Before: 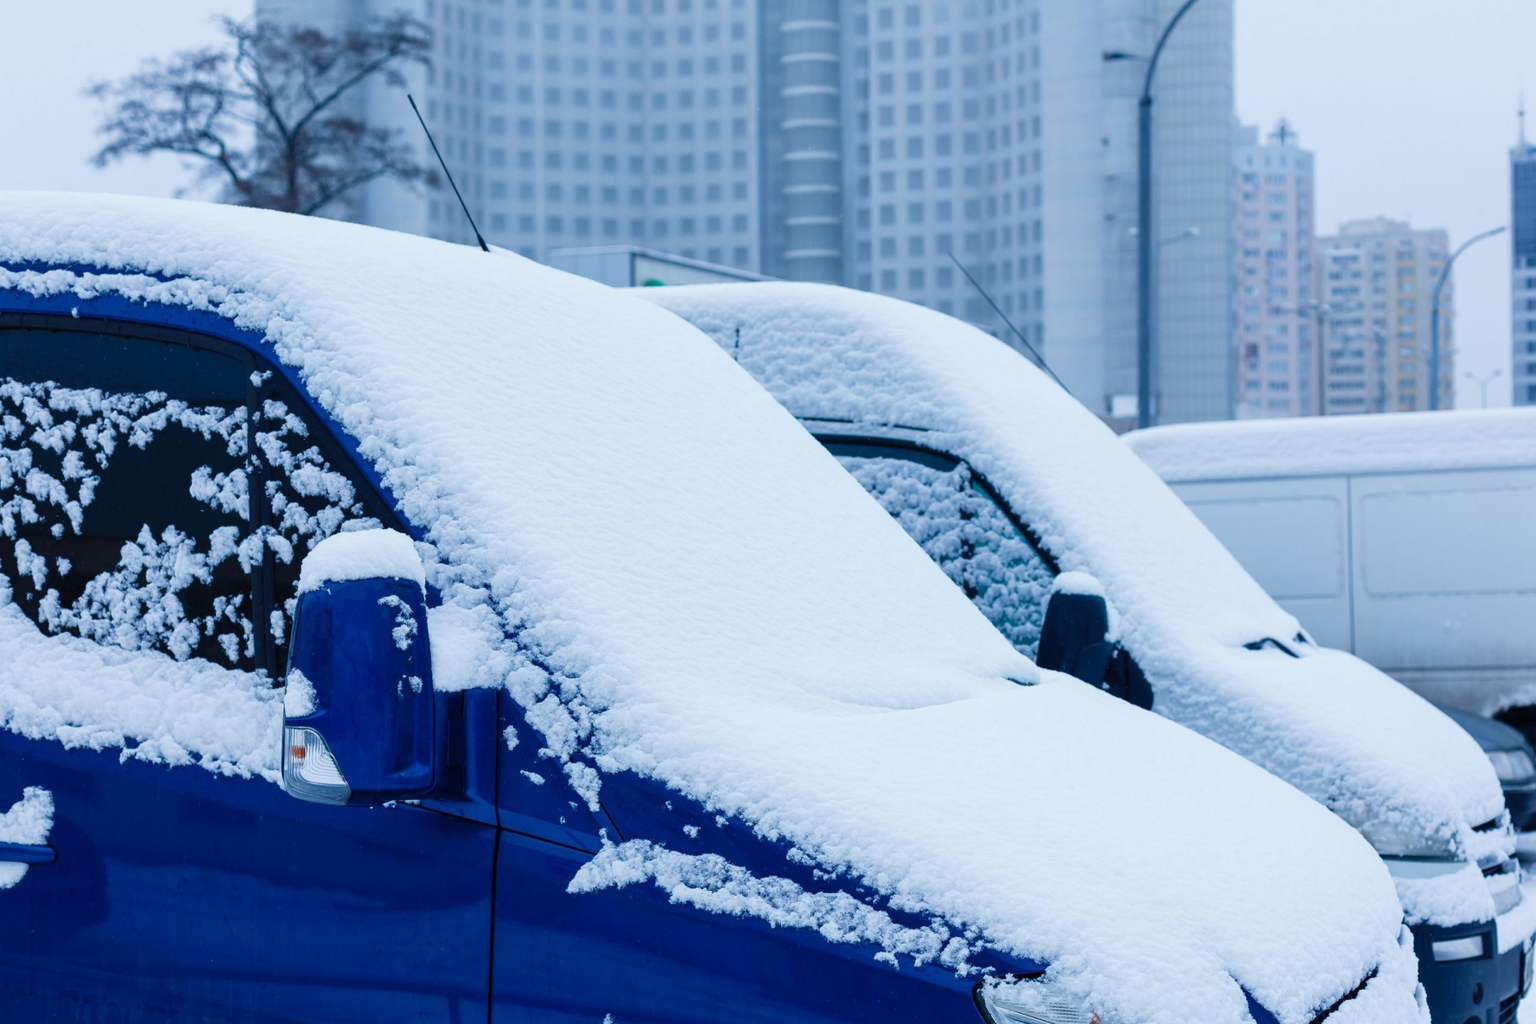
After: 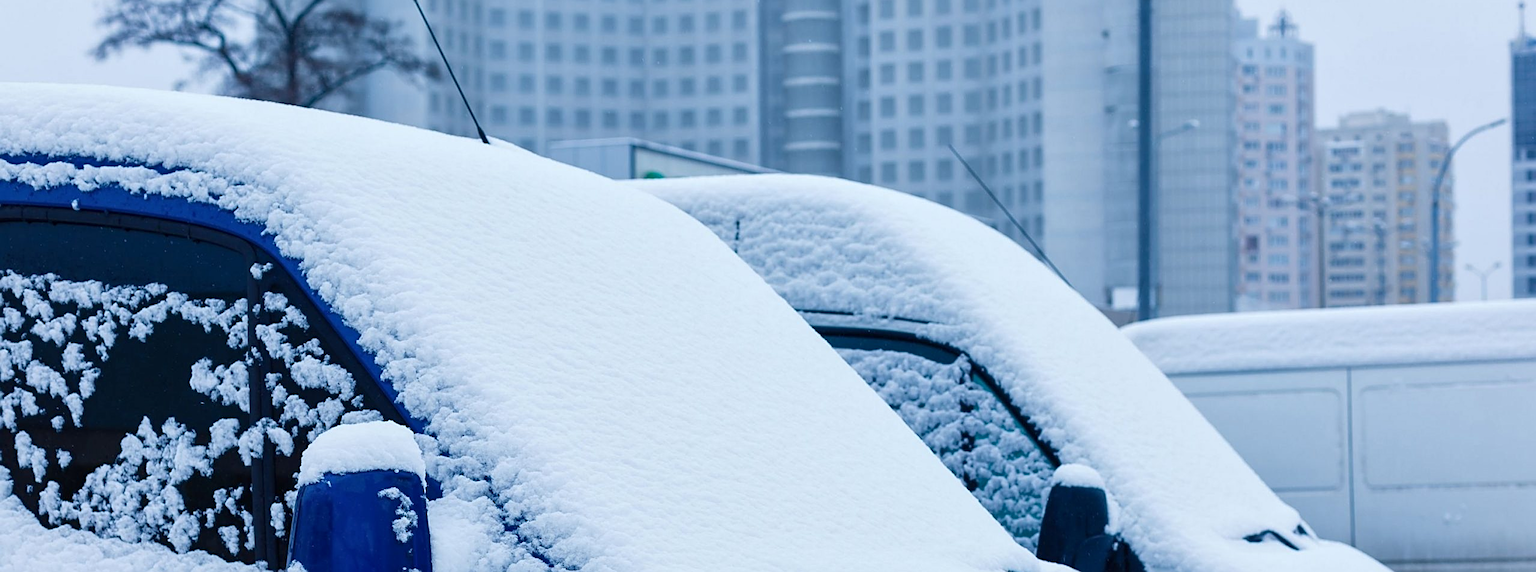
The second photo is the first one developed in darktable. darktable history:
sharpen: on, module defaults
local contrast: mode bilateral grid, contrast 20, coarseness 49, detail 120%, midtone range 0.2
exposure: compensate highlight preservation false
crop and rotate: top 10.551%, bottom 33.553%
